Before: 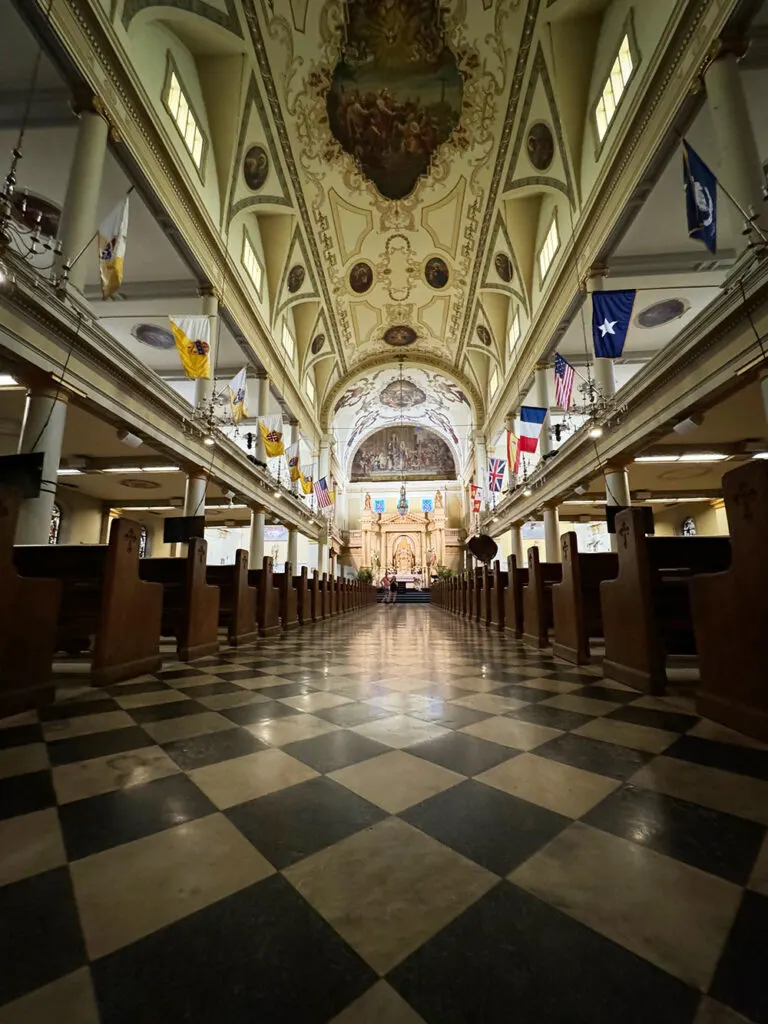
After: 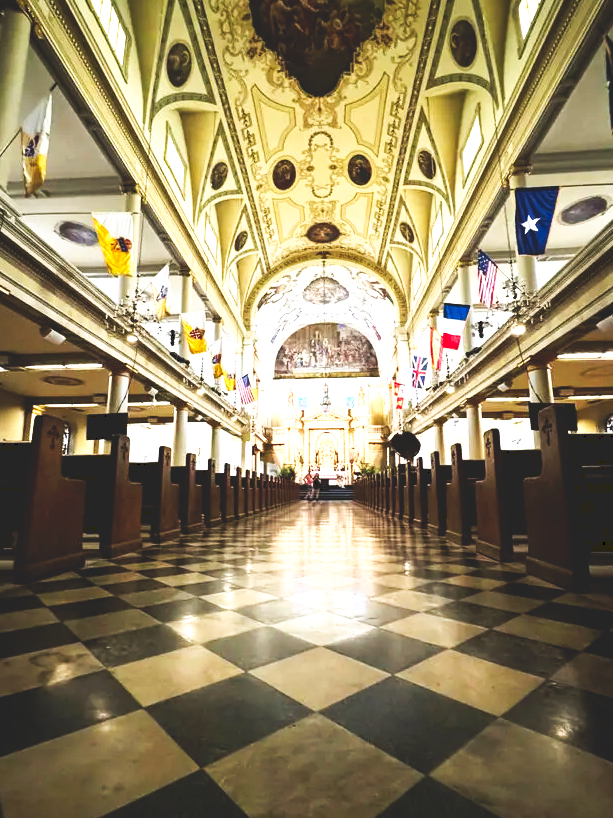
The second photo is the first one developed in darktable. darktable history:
tone curve: curves: ch0 [(0, 0) (0.003, 0.147) (0.011, 0.147) (0.025, 0.147) (0.044, 0.147) (0.069, 0.147) (0.1, 0.15) (0.136, 0.158) (0.177, 0.174) (0.224, 0.198) (0.277, 0.241) (0.335, 0.292) (0.399, 0.361) (0.468, 0.452) (0.543, 0.568) (0.623, 0.679) (0.709, 0.793) (0.801, 0.886) (0.898, 0.966) (1, 1)], preserve colors none
crop and rotate: left 10.071%, top 10.071%, right 10.02%, bottom 10.02%
exposure: exposure 1 EV, compensate highlight preservation false
